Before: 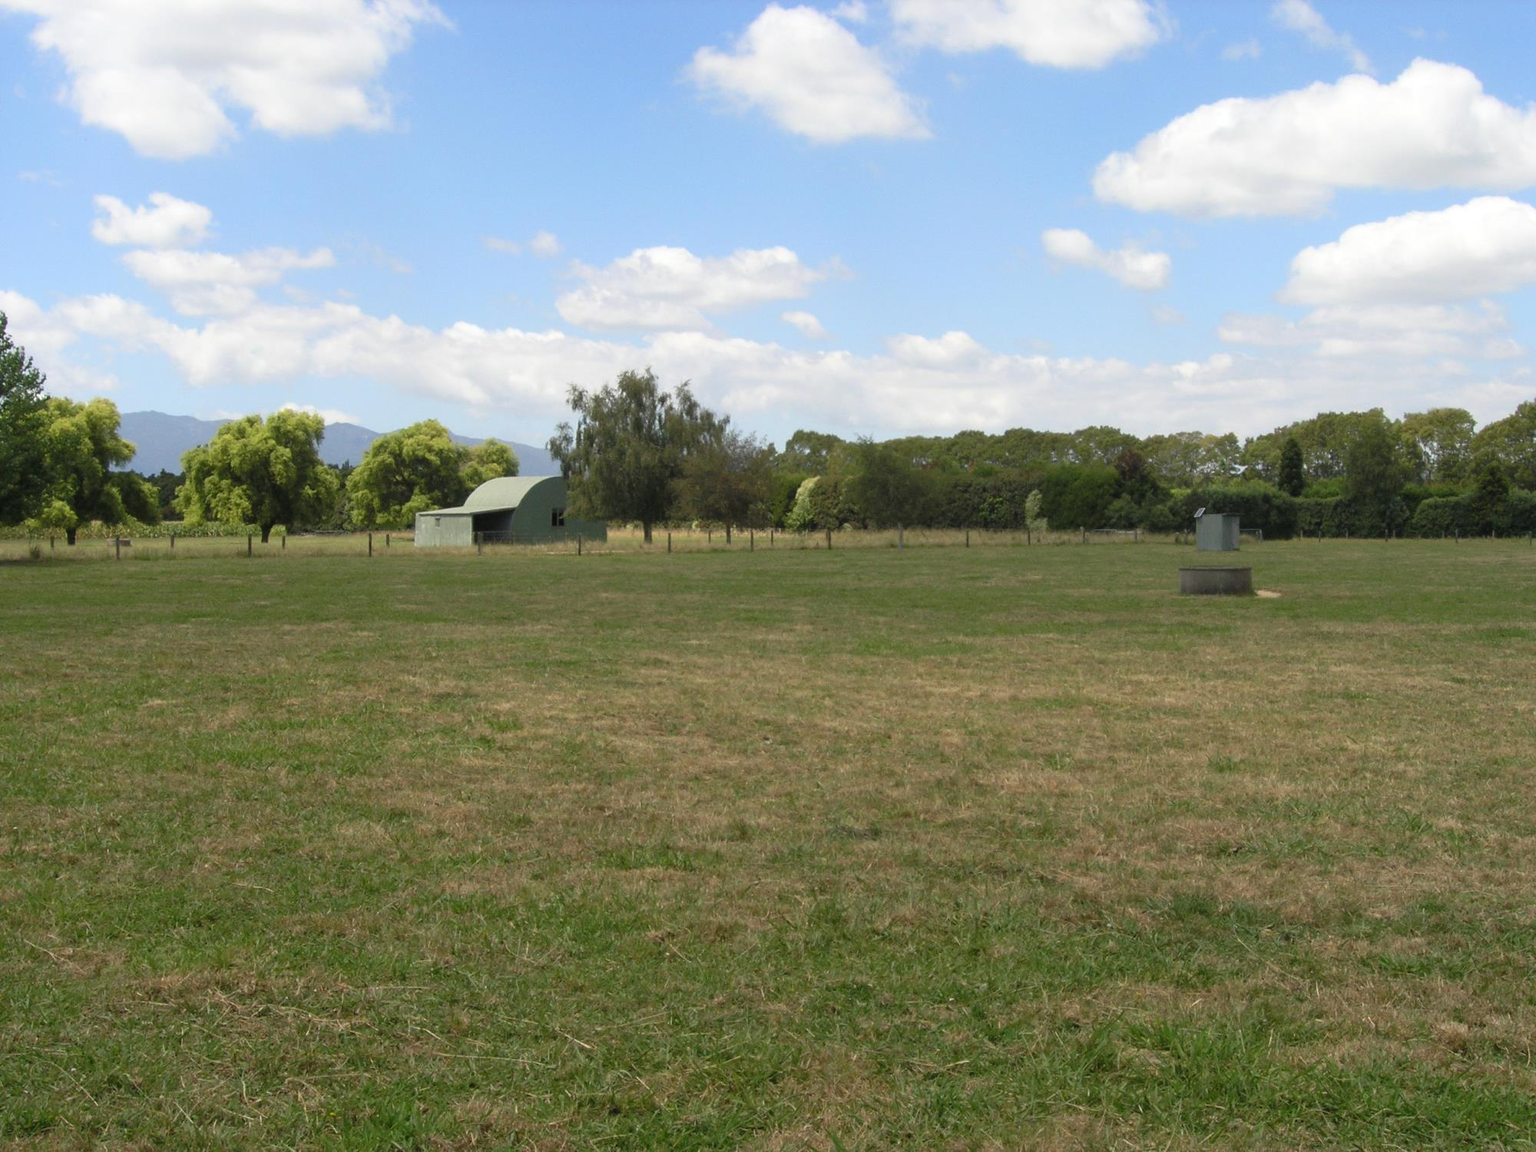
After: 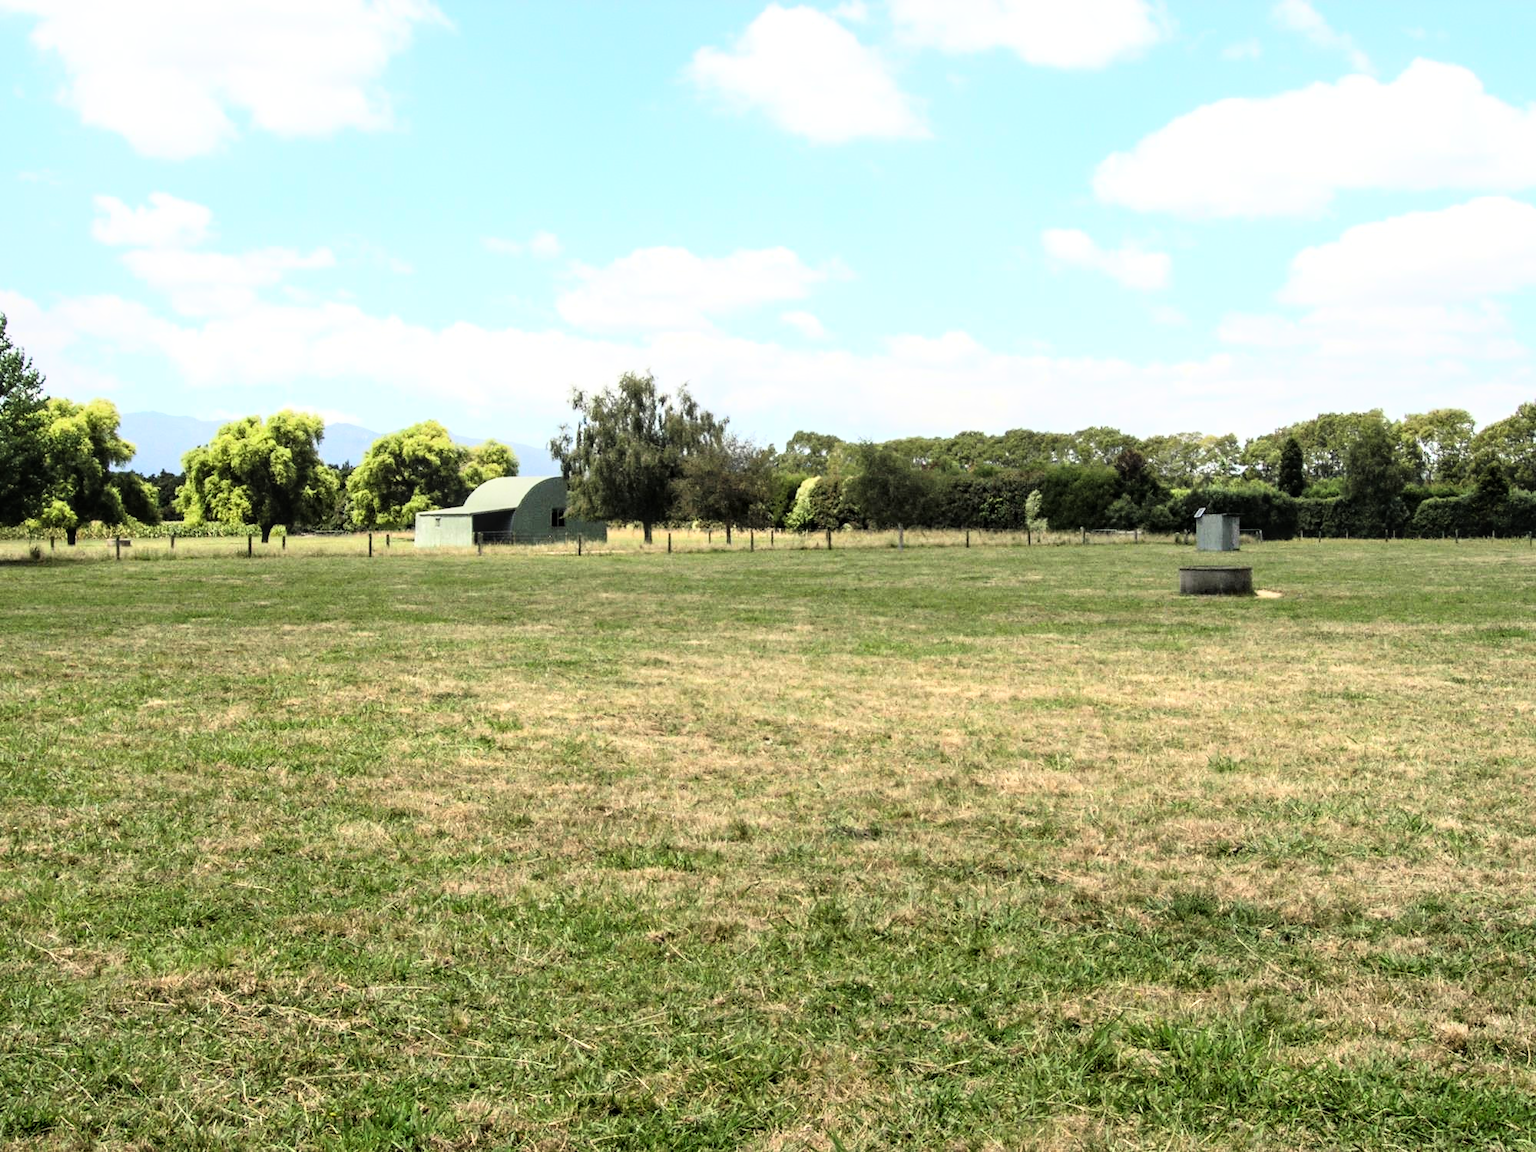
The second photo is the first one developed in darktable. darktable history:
rgb curve: curves: ch0 [(0, 0) (0.21, 0.15) (0.24, 0.21) (0.5, 0.75) (0.75, 0.96) (0.89, 0.99) (1, 1)]; ch1 [(0, 0.02) (0.21, 0.13) (0.25, 0.2) (0.5, 0.67) (0.75, 0.9) (0.89, 0.97) (1, 1)]; ch2 [(0, 0.02) (0.21, 0.13) (0.25, 0.2) (0.5, 0.67) (0.75, 0.9) (0.89, 0.97) (1, 1)], compensate middle gray true
local contrast: detail 130%
